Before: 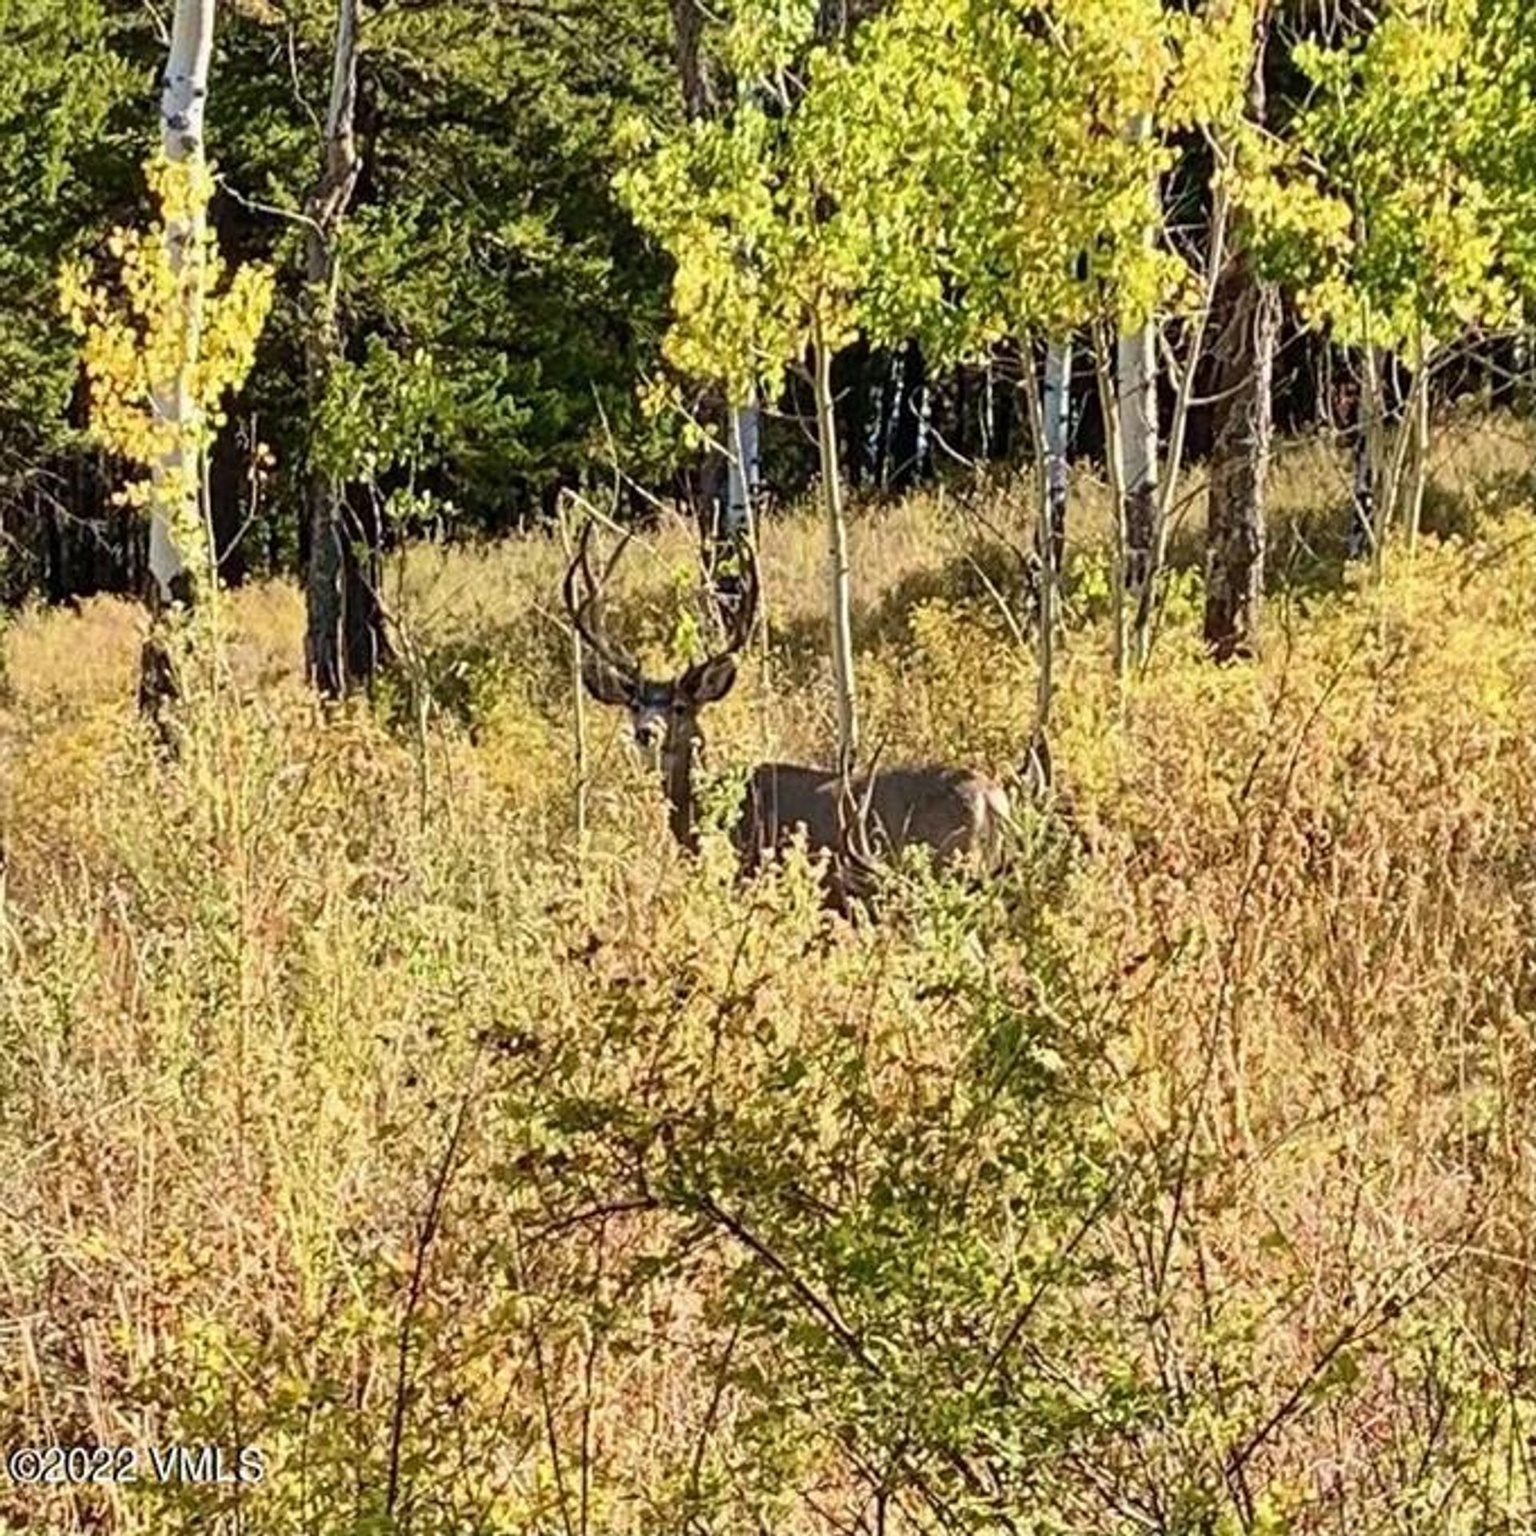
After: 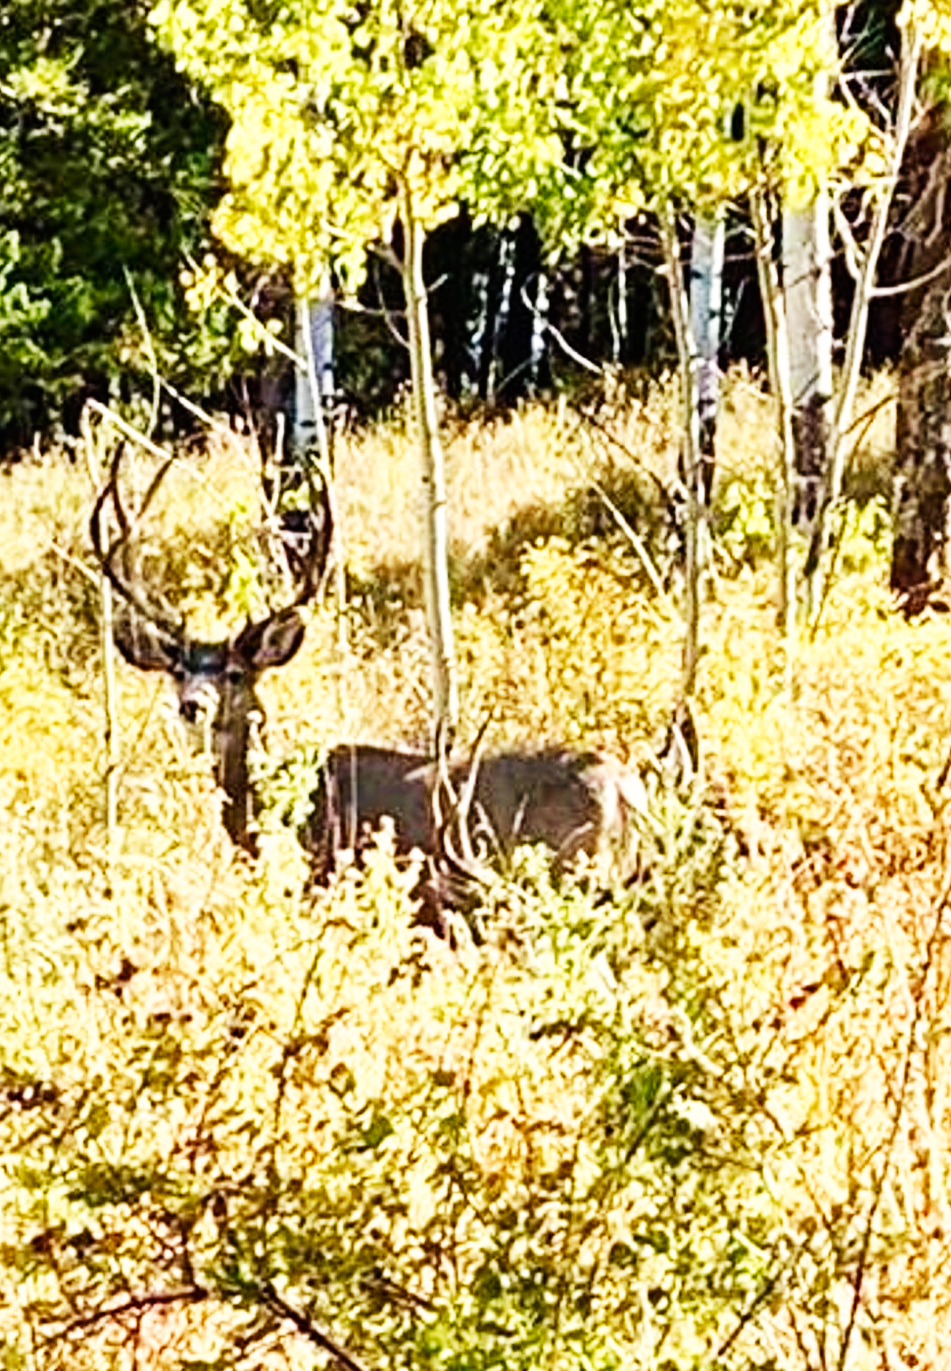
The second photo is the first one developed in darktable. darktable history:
base curve: curves: ch0 [(0, 0) (0.007, 0.004) (0.027, 0.03) (0.046, 0.07) (0.207, 0.54) (0.442, 0.872) (0.673, 0.972) (1, 1)], preserve colors none
crop: left 32.075%, top 10.976%, right 18.355%, bottom 17.596%
